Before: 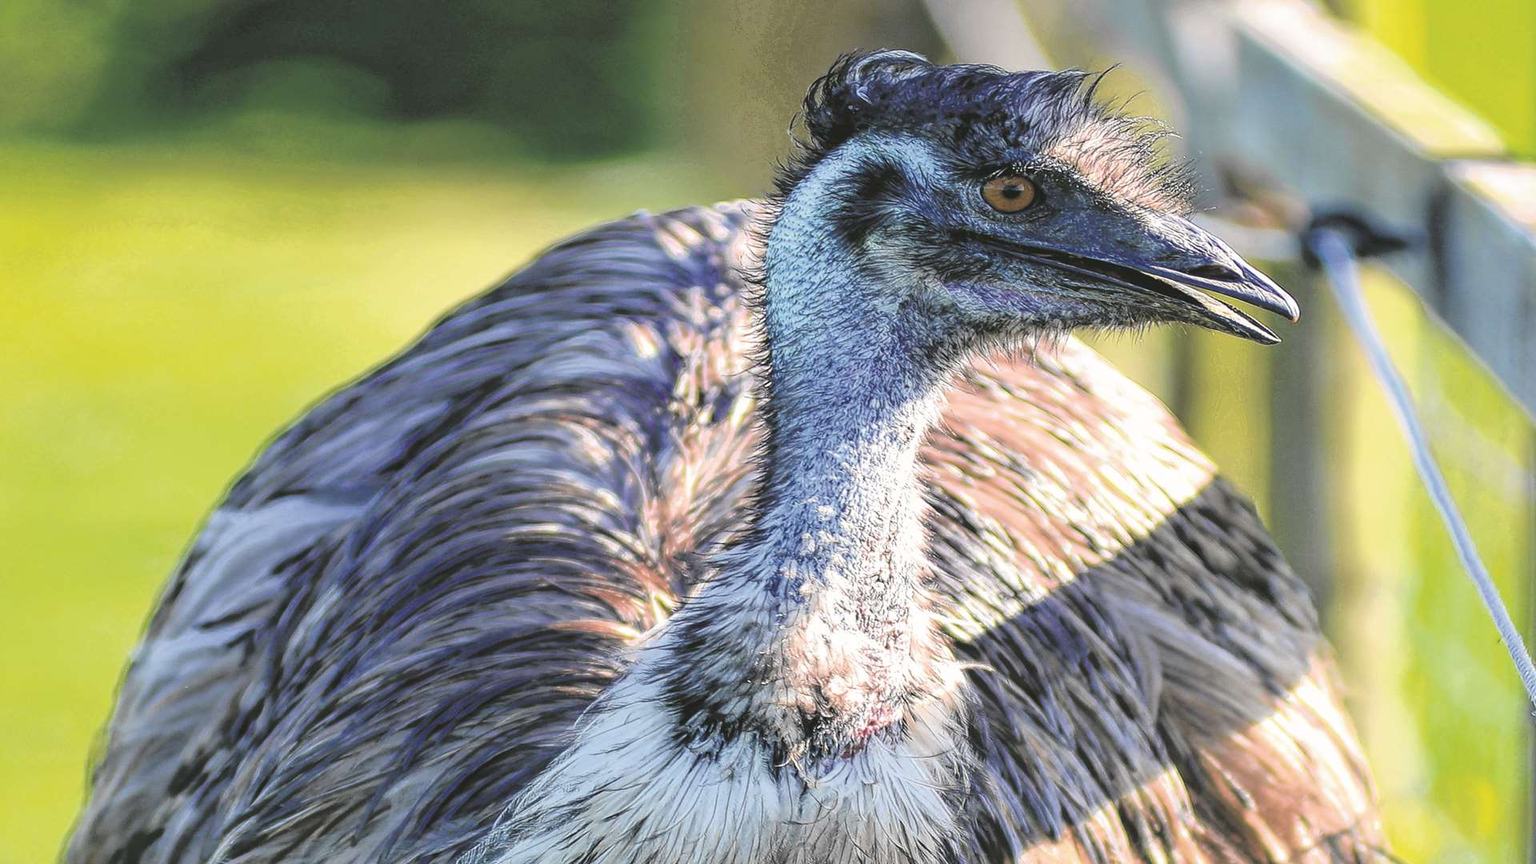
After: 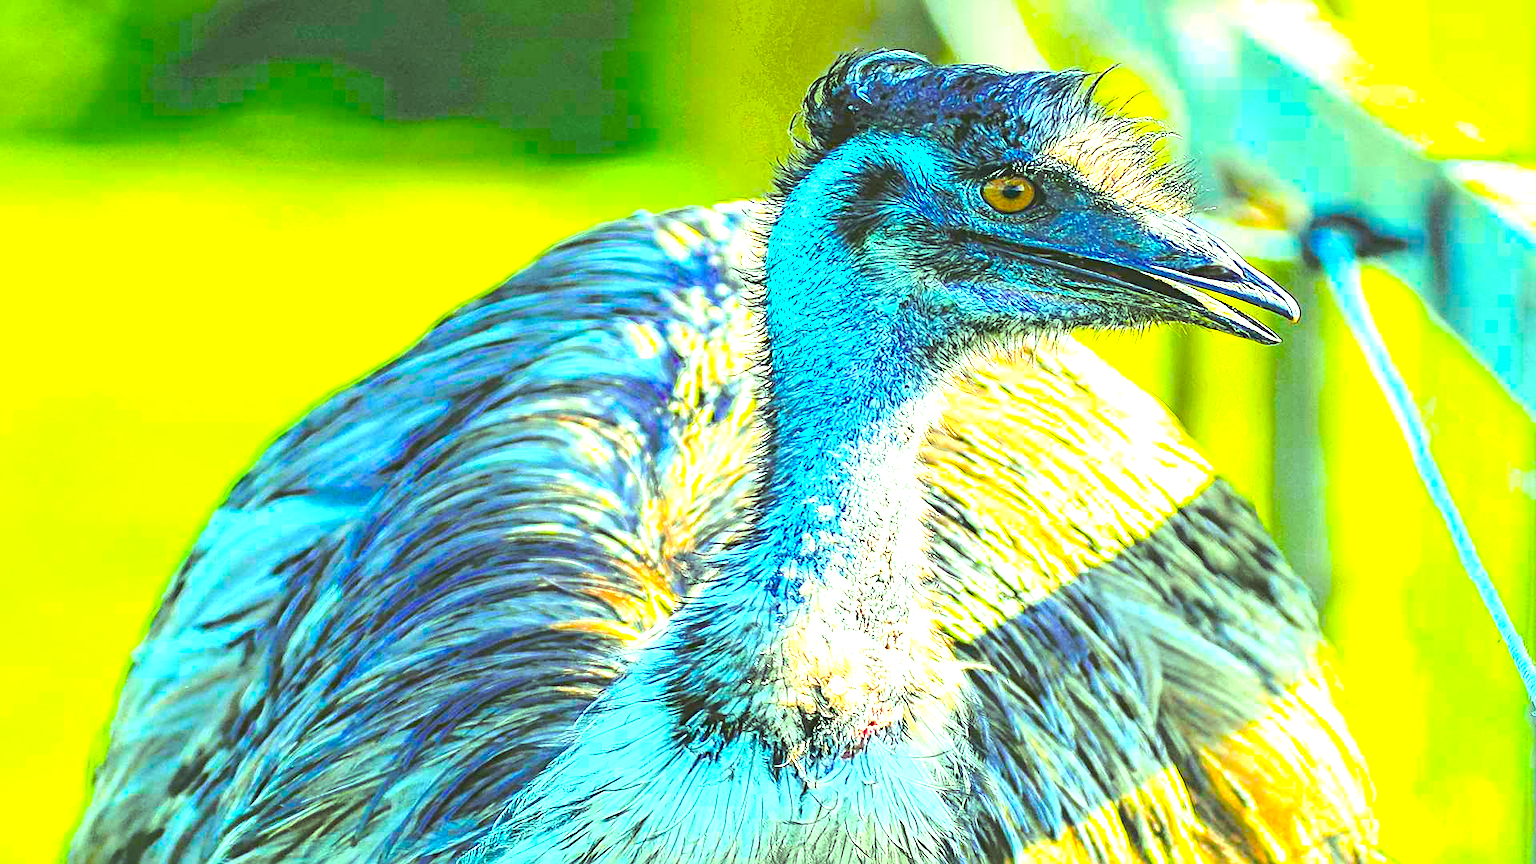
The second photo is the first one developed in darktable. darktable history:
color balance rgb: shadows lift › chroma 0.895%, shadows lift › hue 111.12°, highlights gain › luminance 15.341%, highlights gain › chroma 7.006%, highlights gain › hue 126.1°, perceptual saturation grading › global saturation 65.783%, perceptual saturation grading › highlights 59.937%, perceptual saturation grading › mid-tones 49.501%, perceptual saturation grading › shadows 50.246%
exposure: black level correction 0, exposure 1.2 EV, compensate exposure bias true, compensate highlight preservation false
sharpen: radius 3.078
